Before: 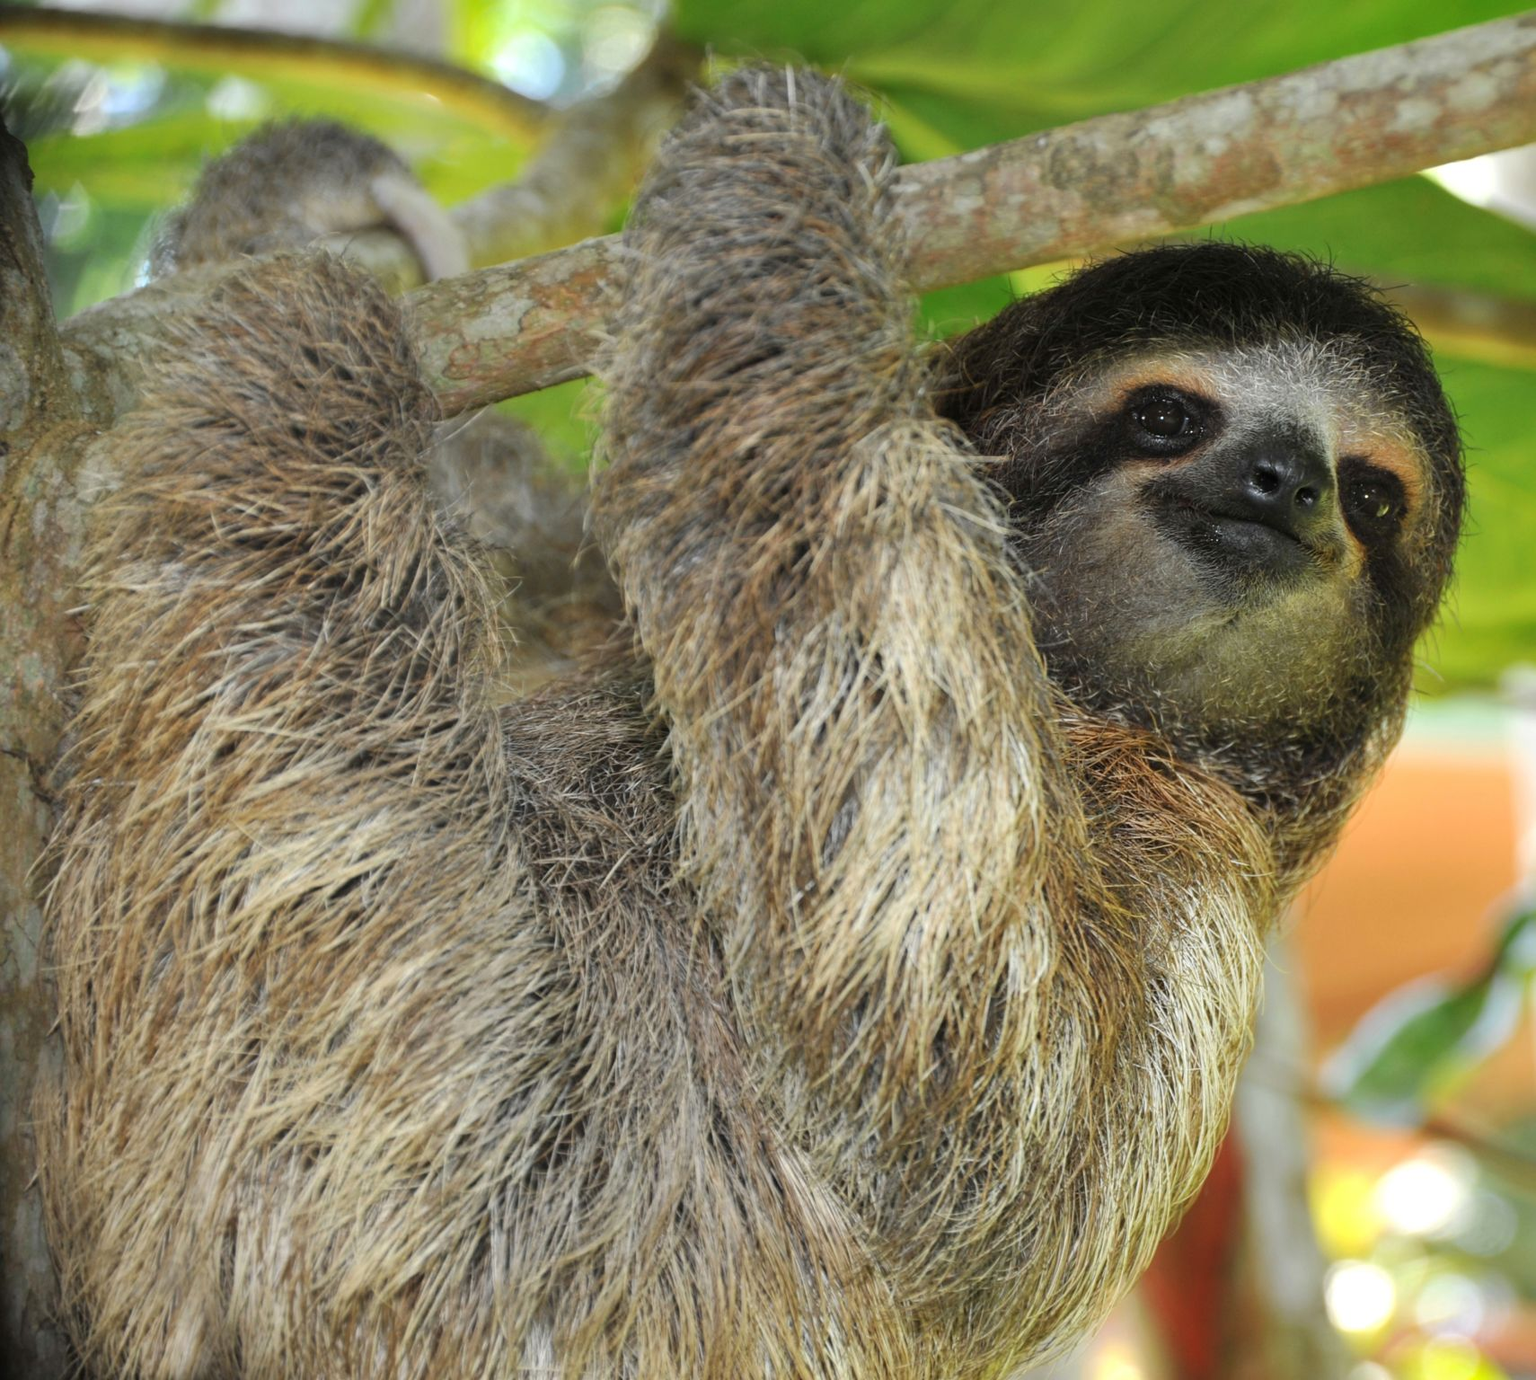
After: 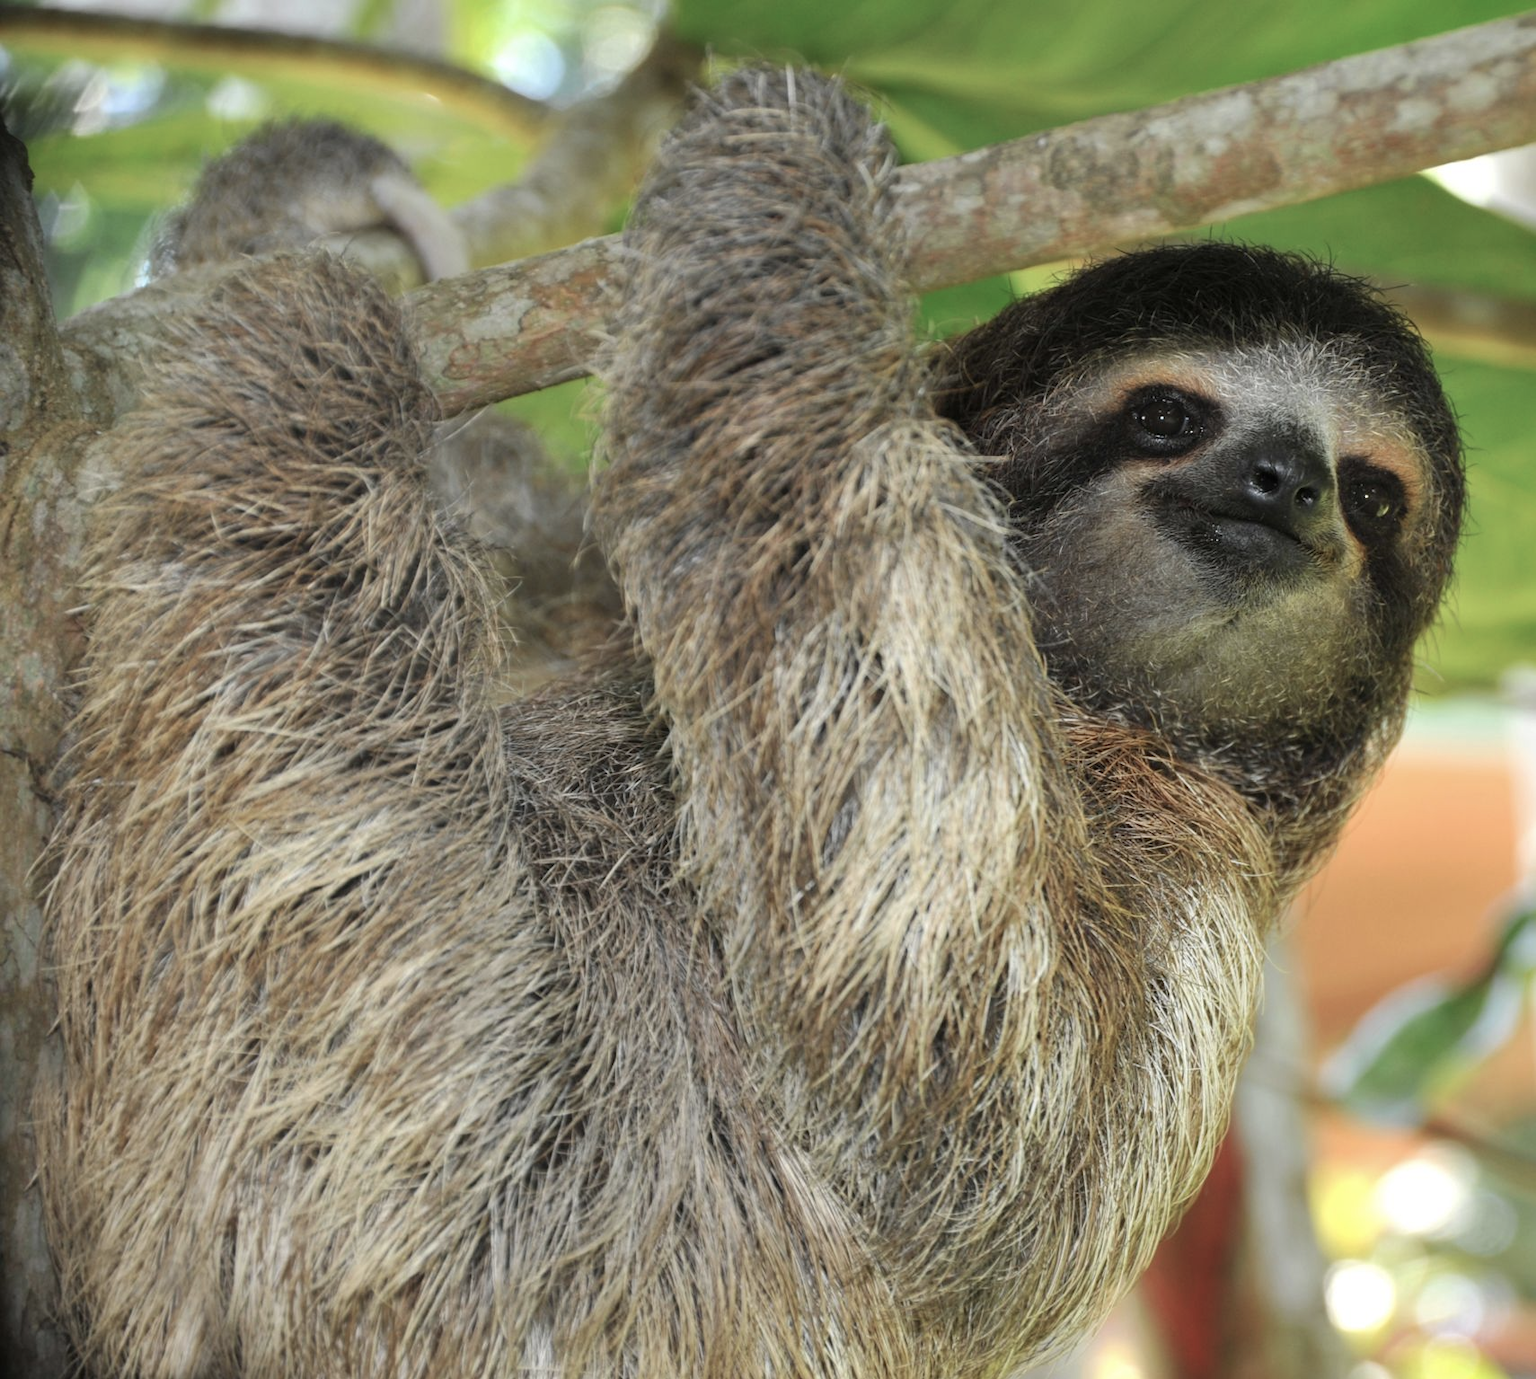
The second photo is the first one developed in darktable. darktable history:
color balance: input saturation 80.07%
